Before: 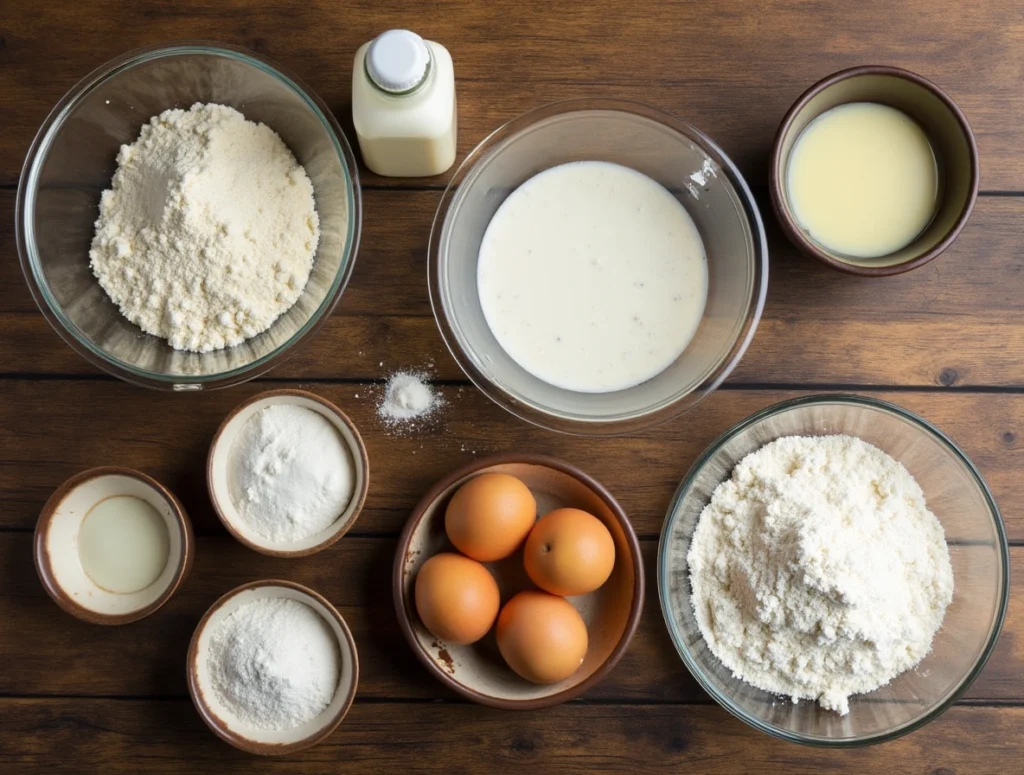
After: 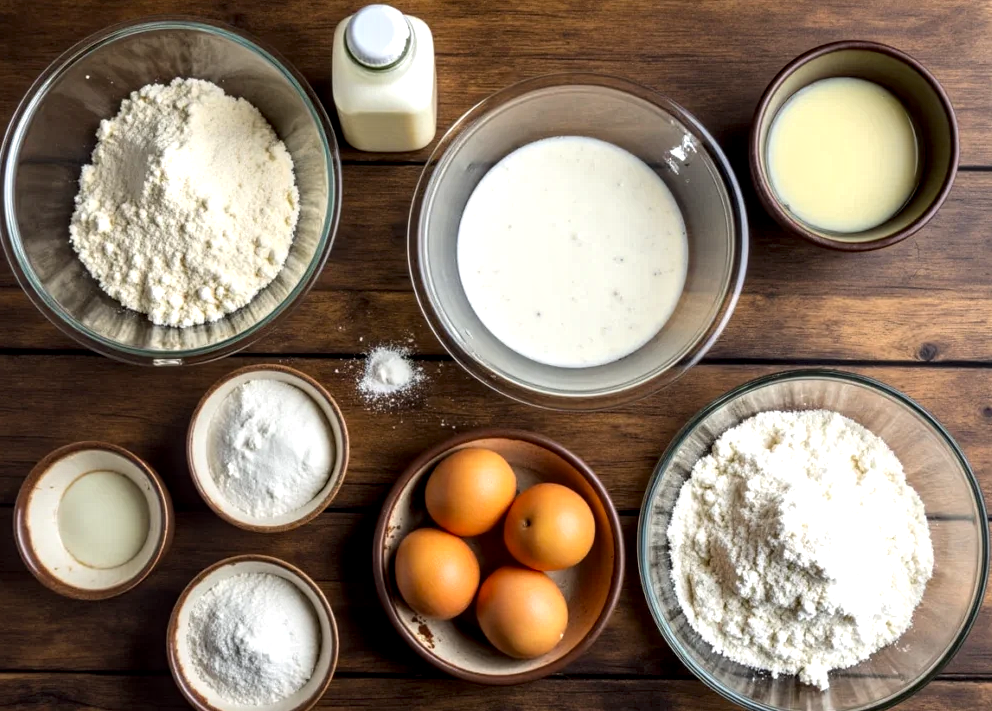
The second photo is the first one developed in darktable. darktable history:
crop: left 1.964%, top 3.251%, right 1.122%, bottom 4.933%
color balance: lift [1, 1, 0.999, 1.001], gamma [1, 1.003, 1.005, 0.995], gain [1, 0.992, 0.988, 1.012], contrast 5%, output saturation 110%
local contrast: detail 160%
